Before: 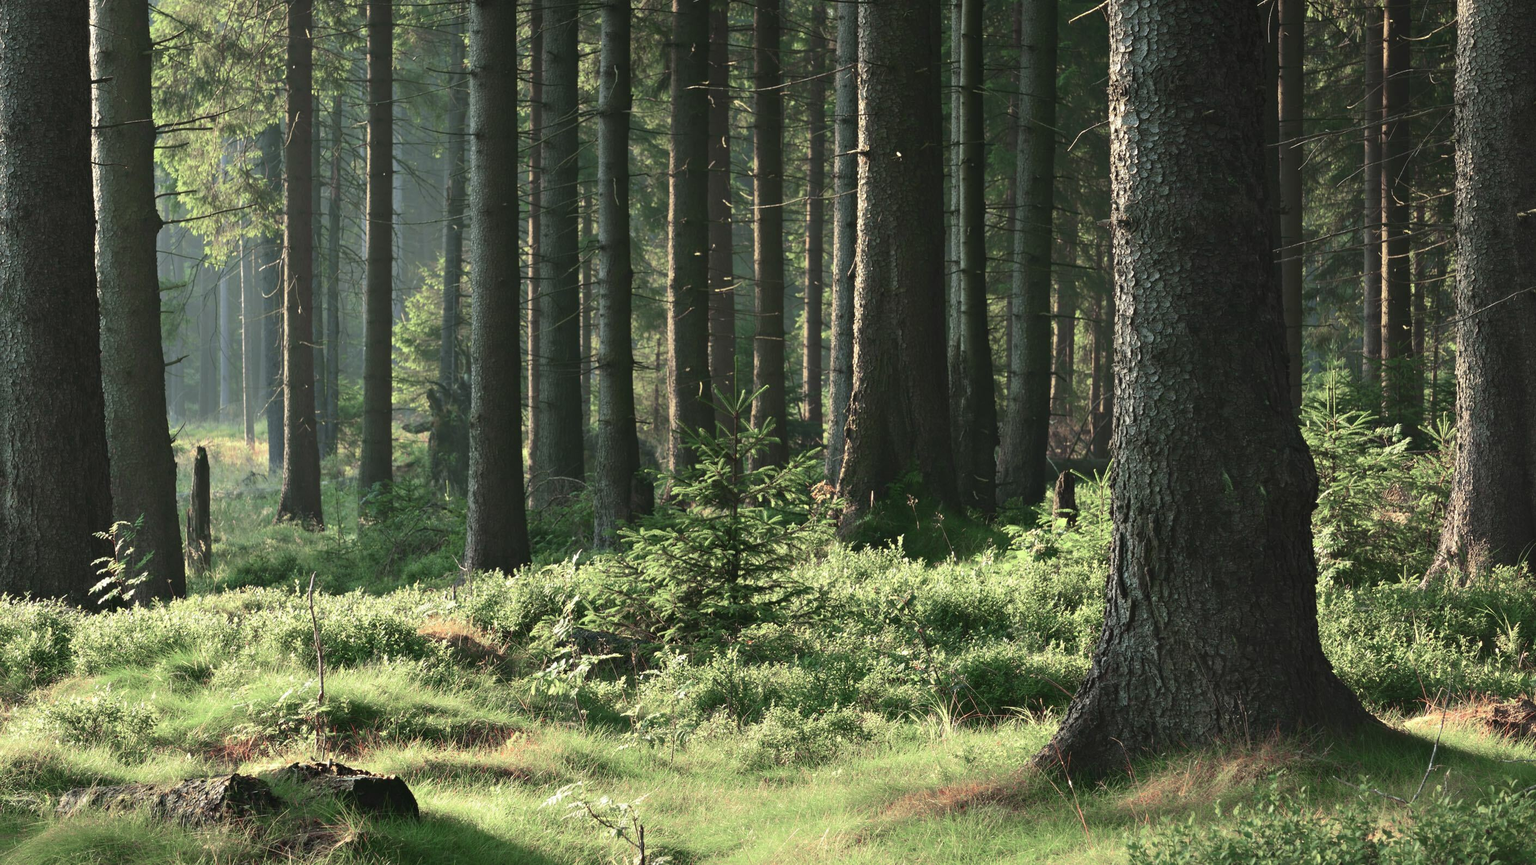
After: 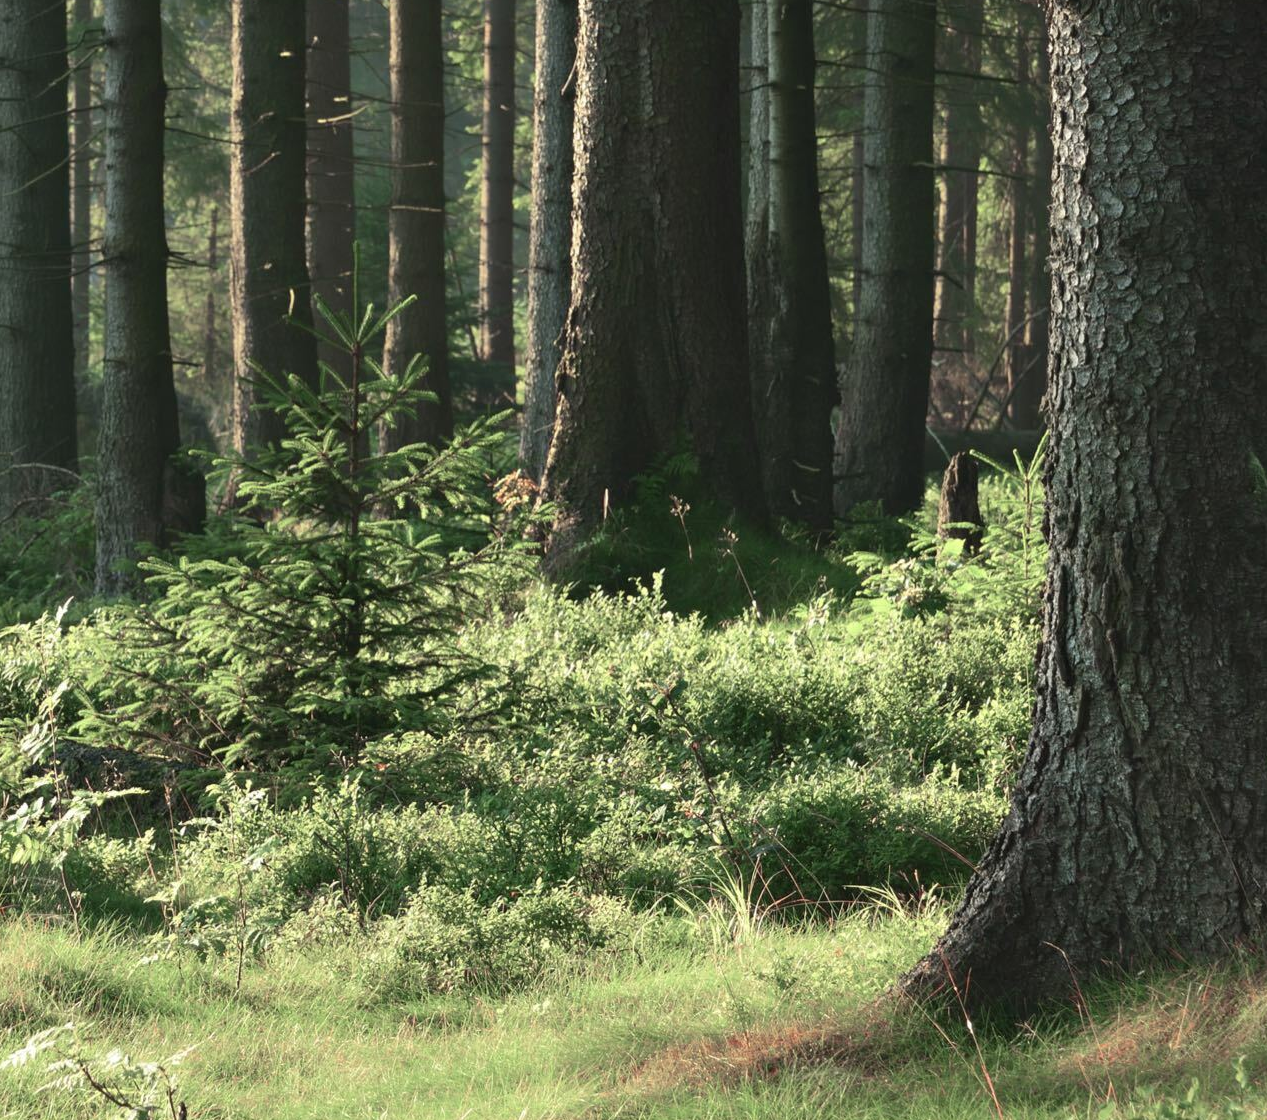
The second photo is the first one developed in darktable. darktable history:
crop: left 35.296%, top 25.989%, right 19.774%, bottom 3.428%
